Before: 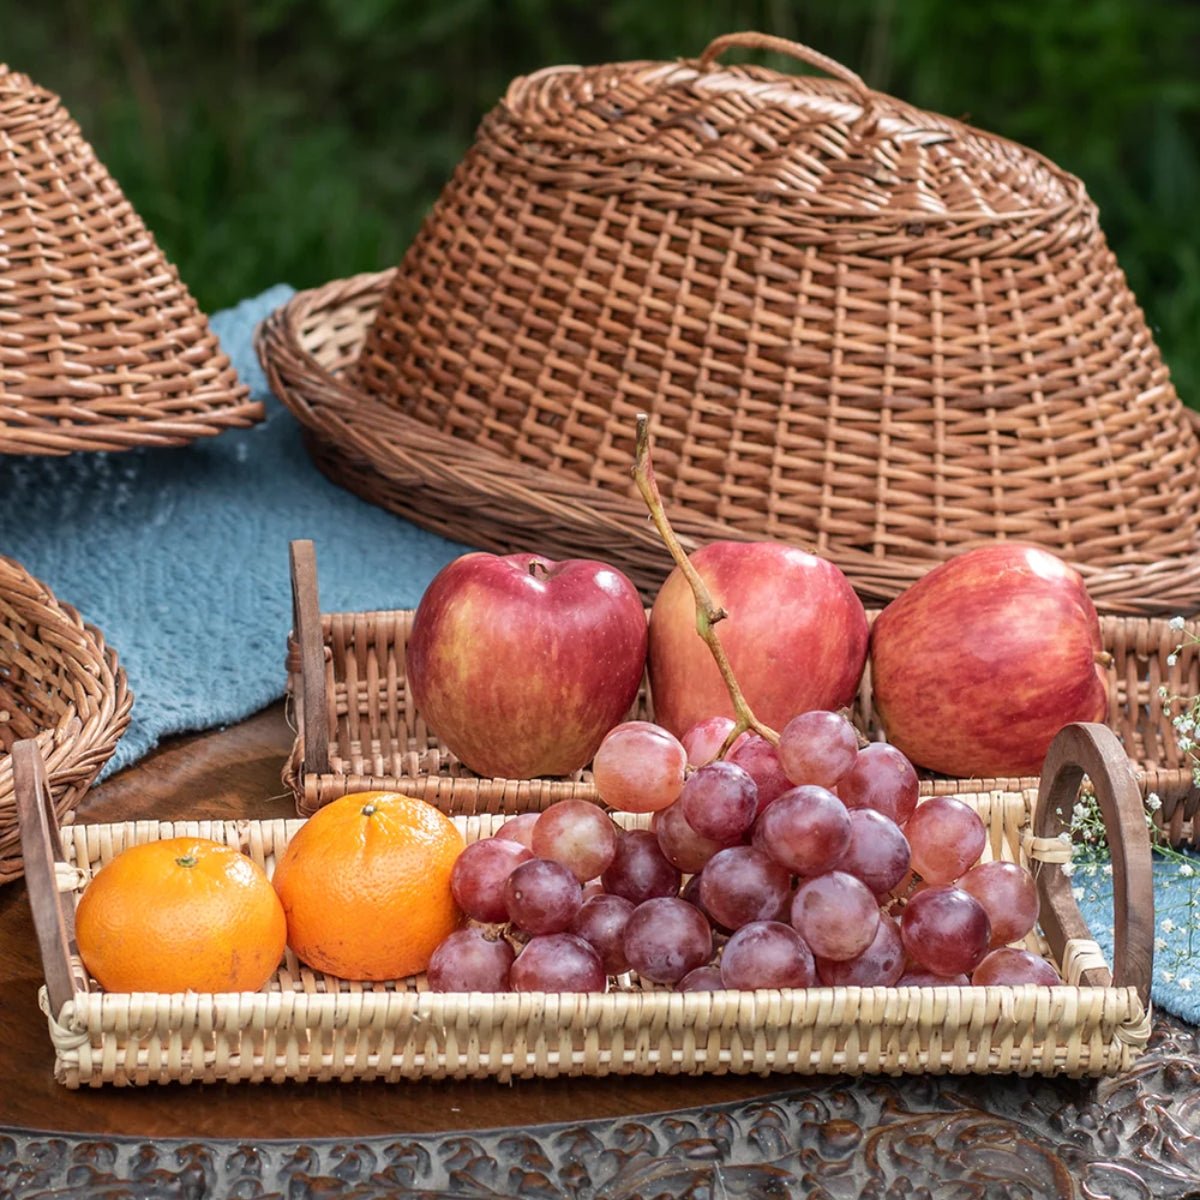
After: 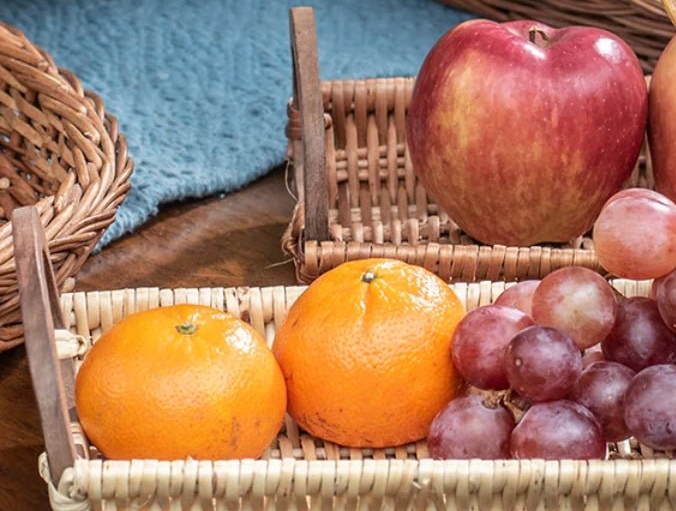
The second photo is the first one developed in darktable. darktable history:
shadows and highlights: radius 264.75, soften with gaussian
crop: top 44.483%, right 43.593%, bottom 12.892%
